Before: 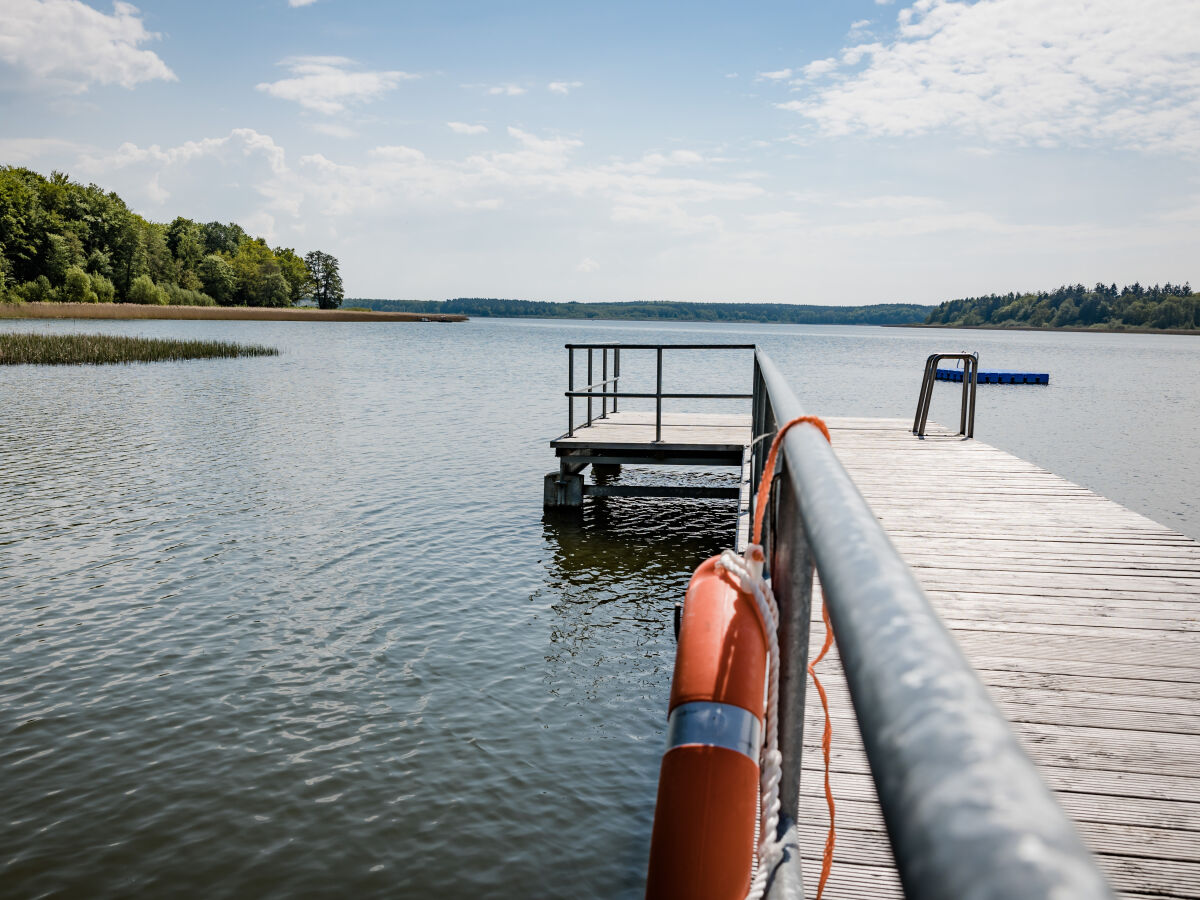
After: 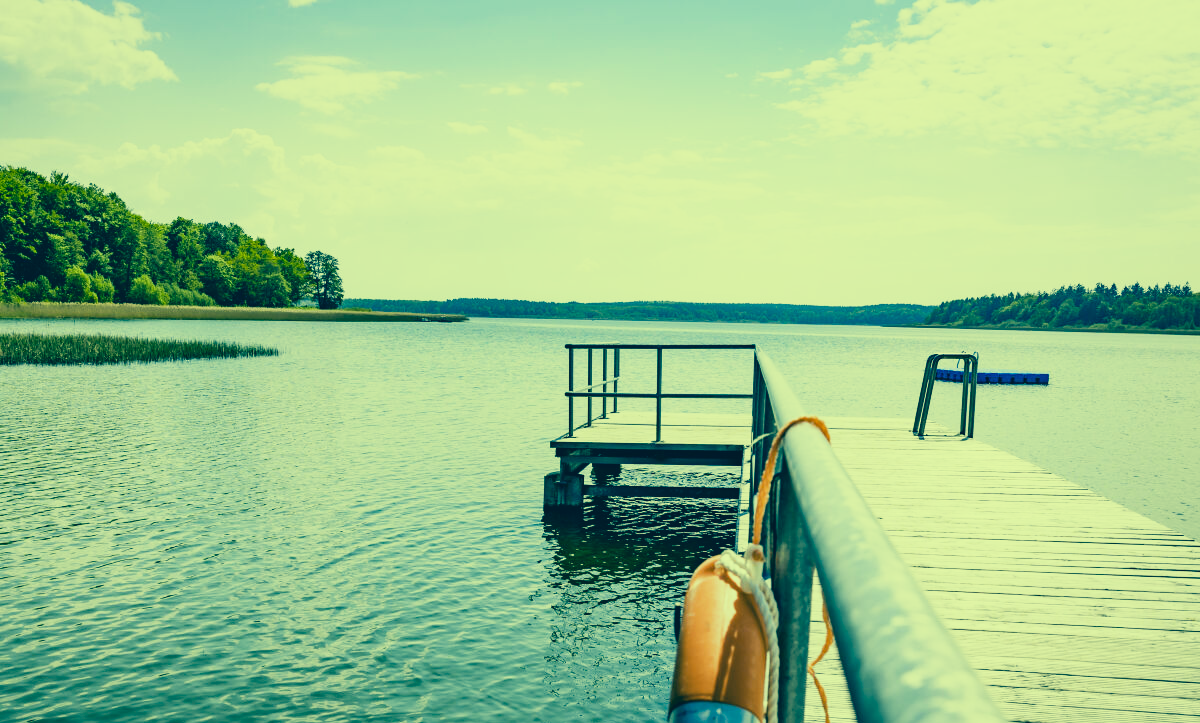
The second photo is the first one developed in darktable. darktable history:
color correction: highlights a* -15.17, highlights b* 39.64, shadows a* -39.81, shadows b* -26.13
crop: bottom 19.64%
base curve: curves: ch0 [(0, 0) (0.088, 0.125) (0.176, 0.251) (0.354, 0.501) (0.613, 0.749) (1, 0.877)], preserve colors none
